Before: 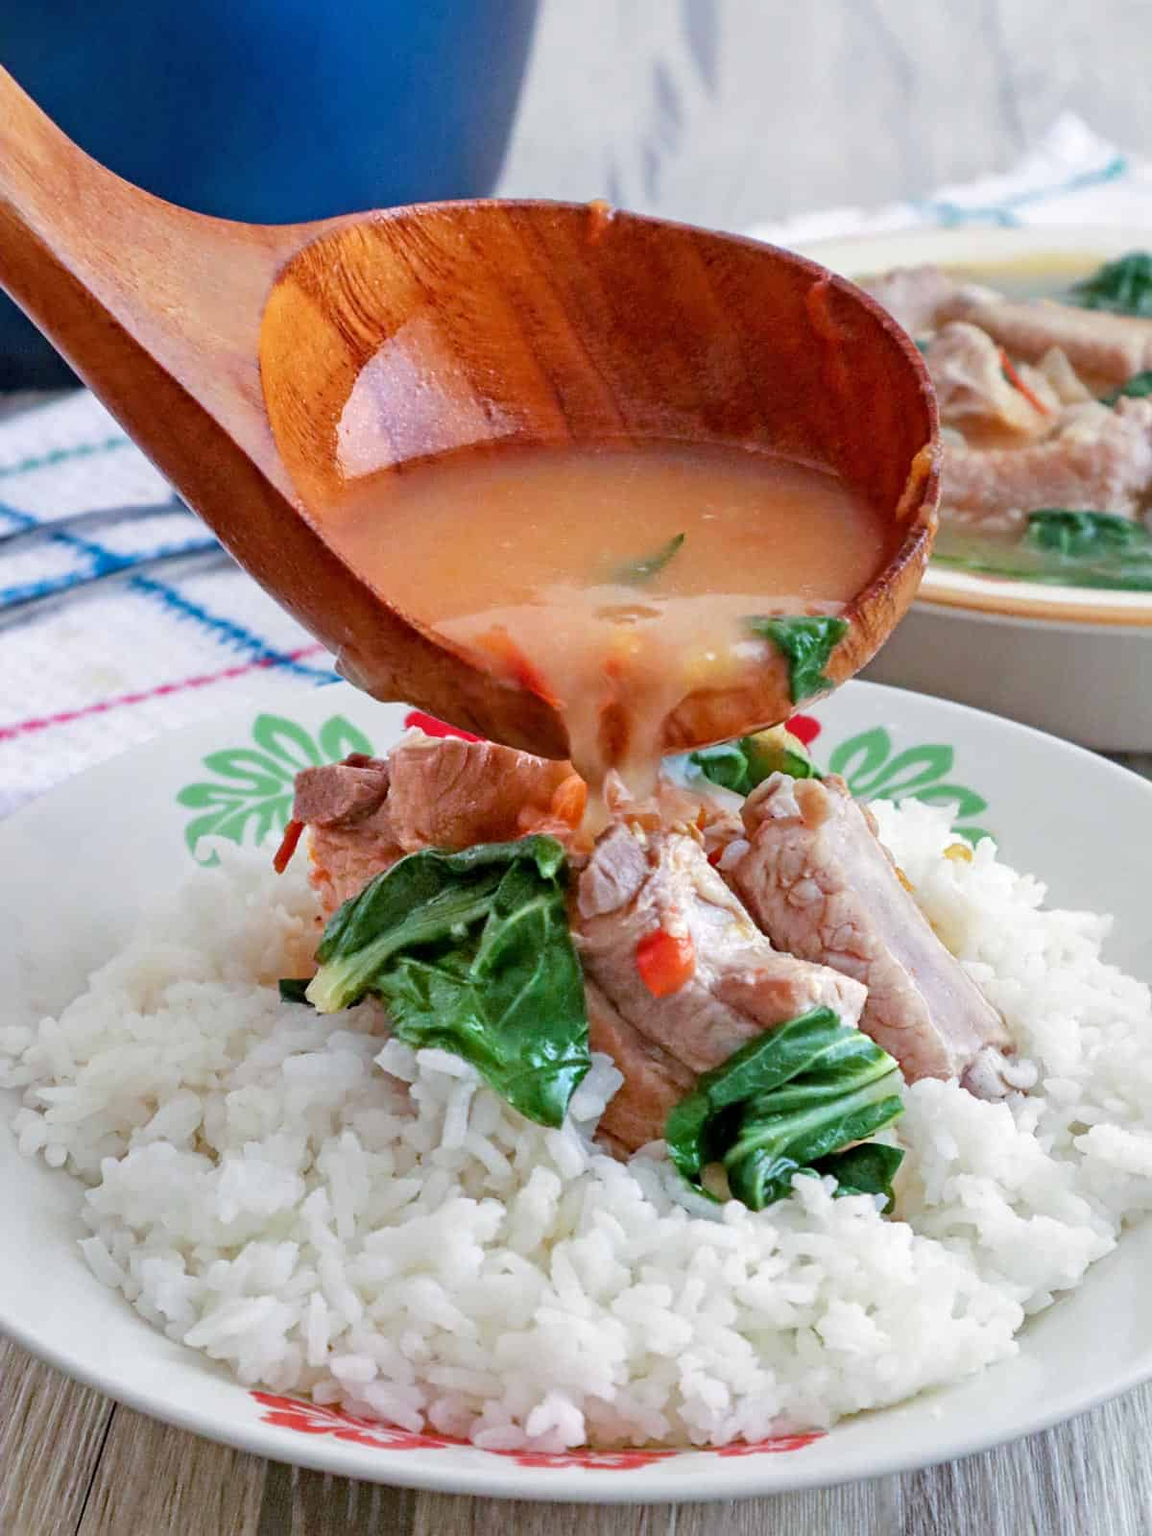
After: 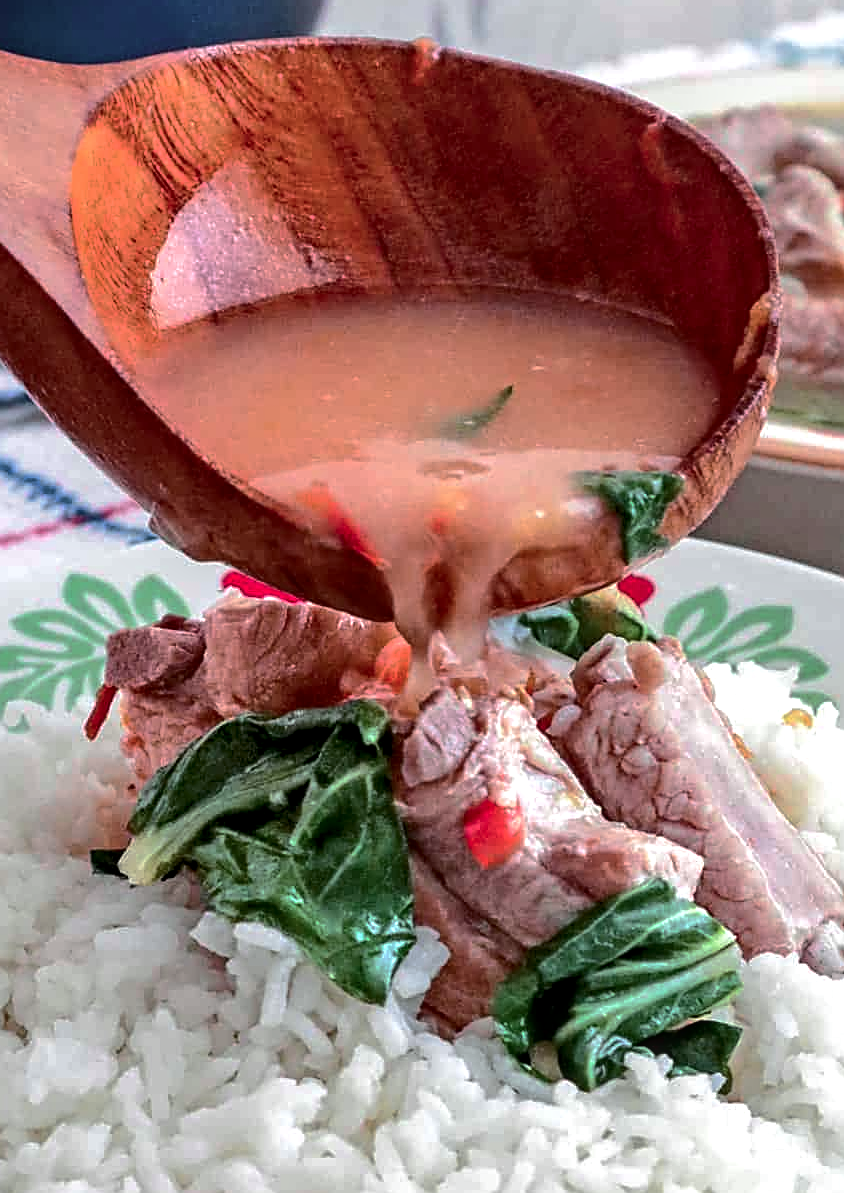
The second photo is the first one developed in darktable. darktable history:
crop and rotate: left 16.686%, top 10.684%, right 12.961%, bottom 14.733%
color correction: highlights a* 0.016, highlights b* -0.848
sharpen: on, module defaults
exposure: exposure 0.289 EV, compensate exposure bias true, compensate highlight preservation false
base curve: curves: ch0 [(0, 0) (0.595, 0.418) (1, 1)], preserve colors none
local contrast: on, module defaults
tone curve: curves: ch0 [(0, 0) (0.058, 0.022) (0.265, 0.208) (0.41, 0.417) (0.485, 0.524) (0.638, 0.673) (0.845, 0.828) (0.994, 0.964)]; ch1 [(0, 0) (0.136, 0.146) (0.317, 0.34) (0.382, 0.408) (0.469, 0.482) (0.498, 0.497) (0.557, 0.573) (0.644, 0.643) (0.725, 0.765) (1, 1)]; ch2 [(0, 0) (0.352, 0.403) (0.45, 0.469) (0.502, 0.504) (0.54, 0.524) (0.592, 0.566) (0.638, 0.599) (1, 1)], color space Lab, independent channels, preserve colors none
